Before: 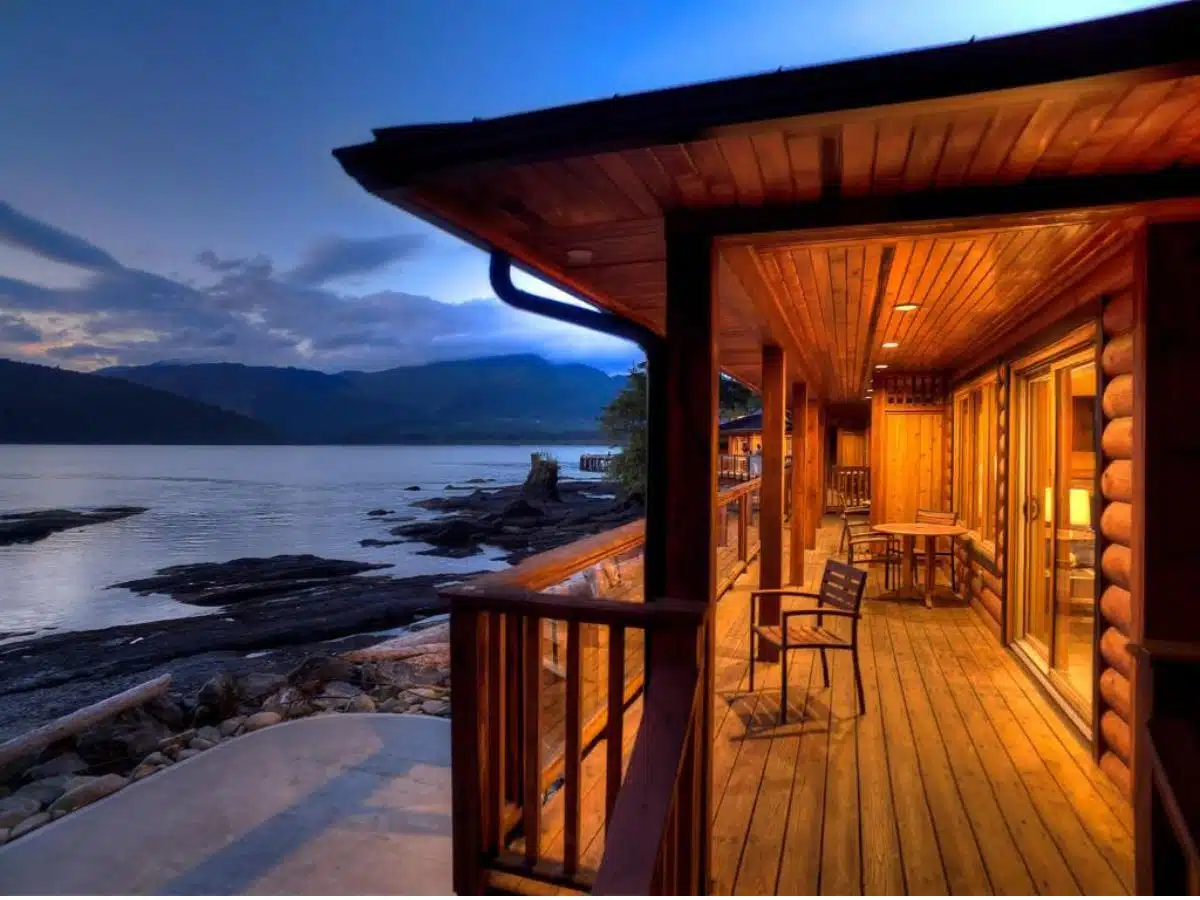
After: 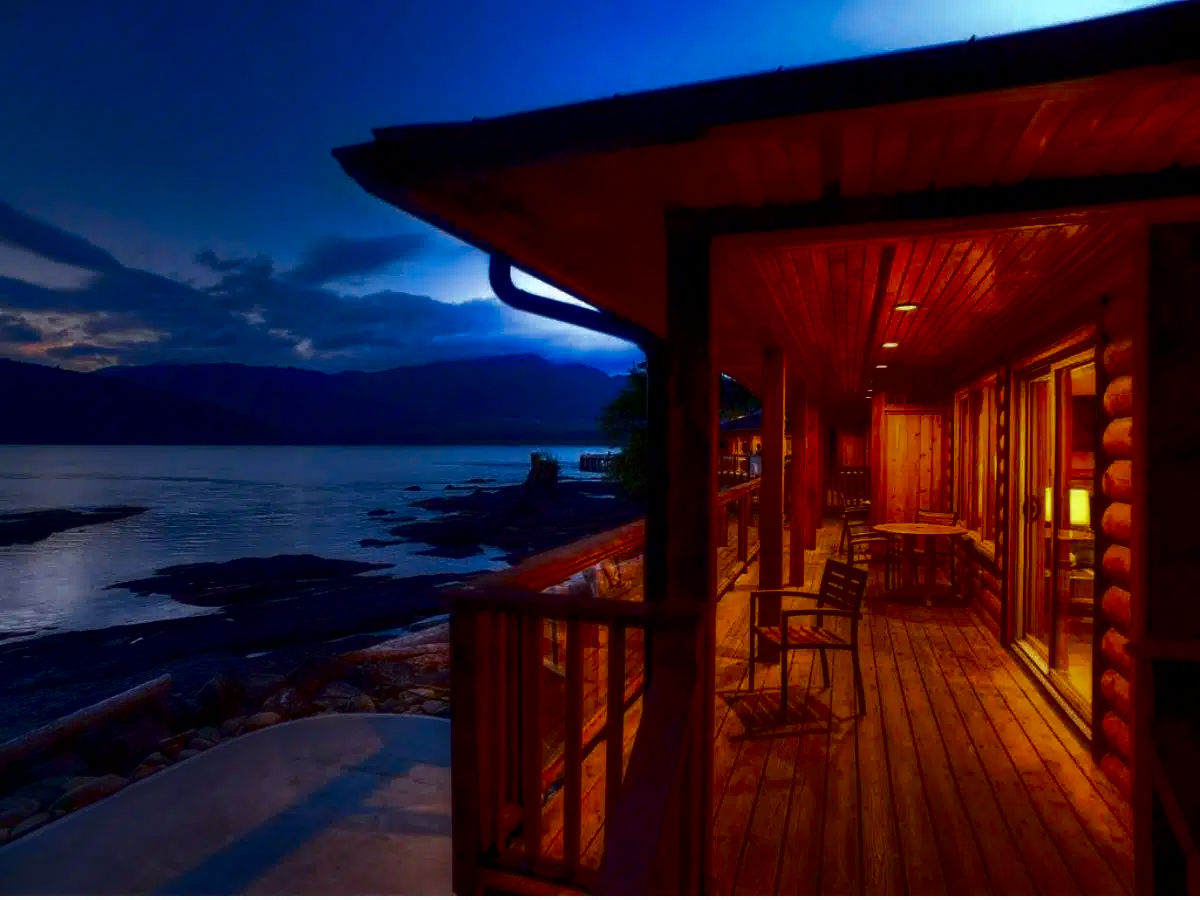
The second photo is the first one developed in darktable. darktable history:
white balance: red 0.976, blue 1.04
contrast brightness saturation: contrast 0.09, brightness -0.59, saturation 0.17
